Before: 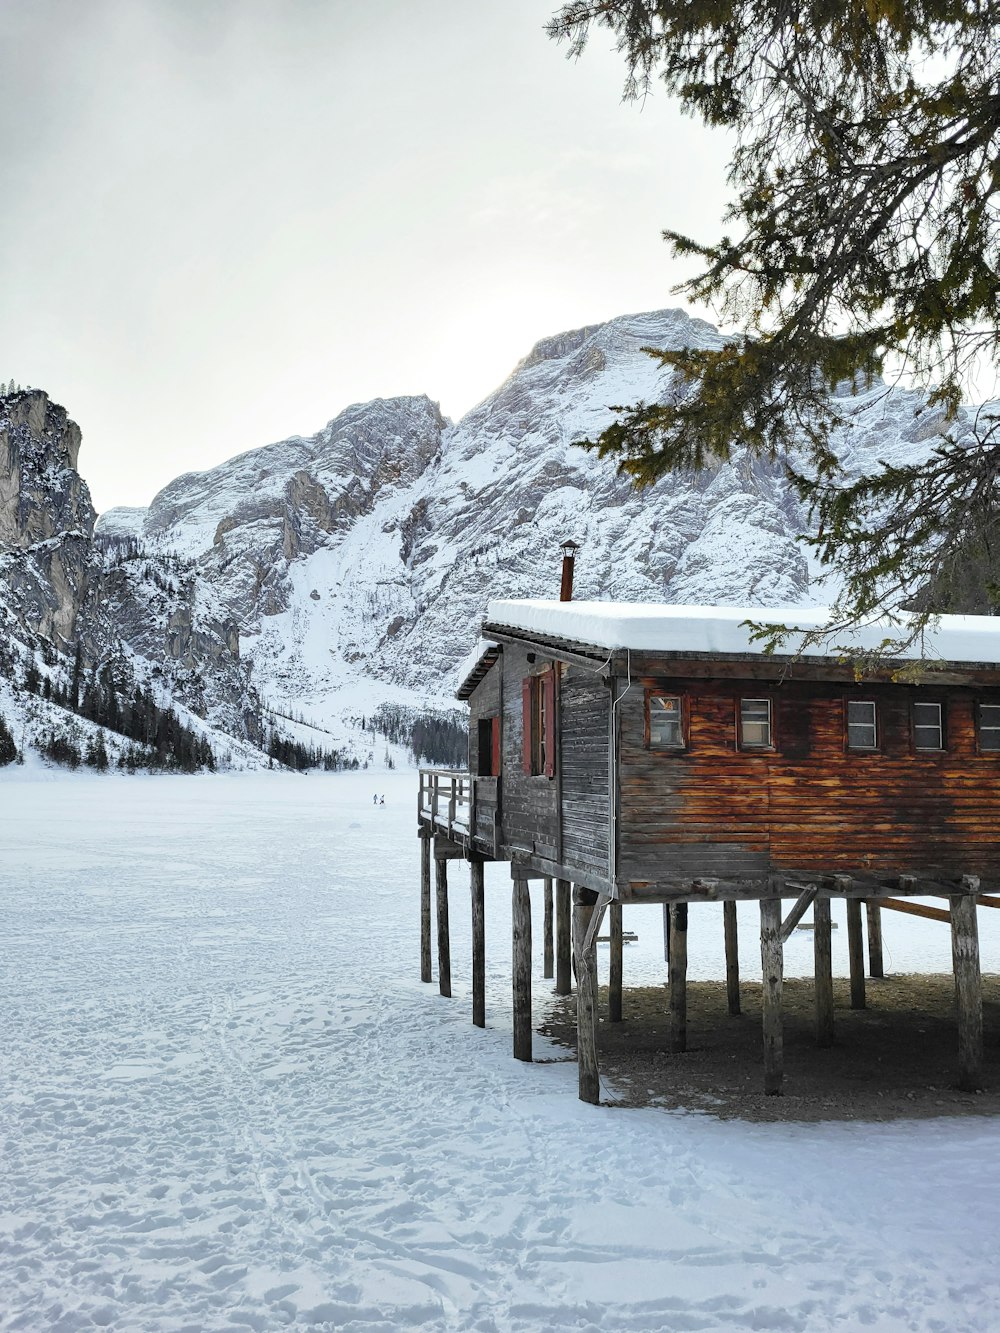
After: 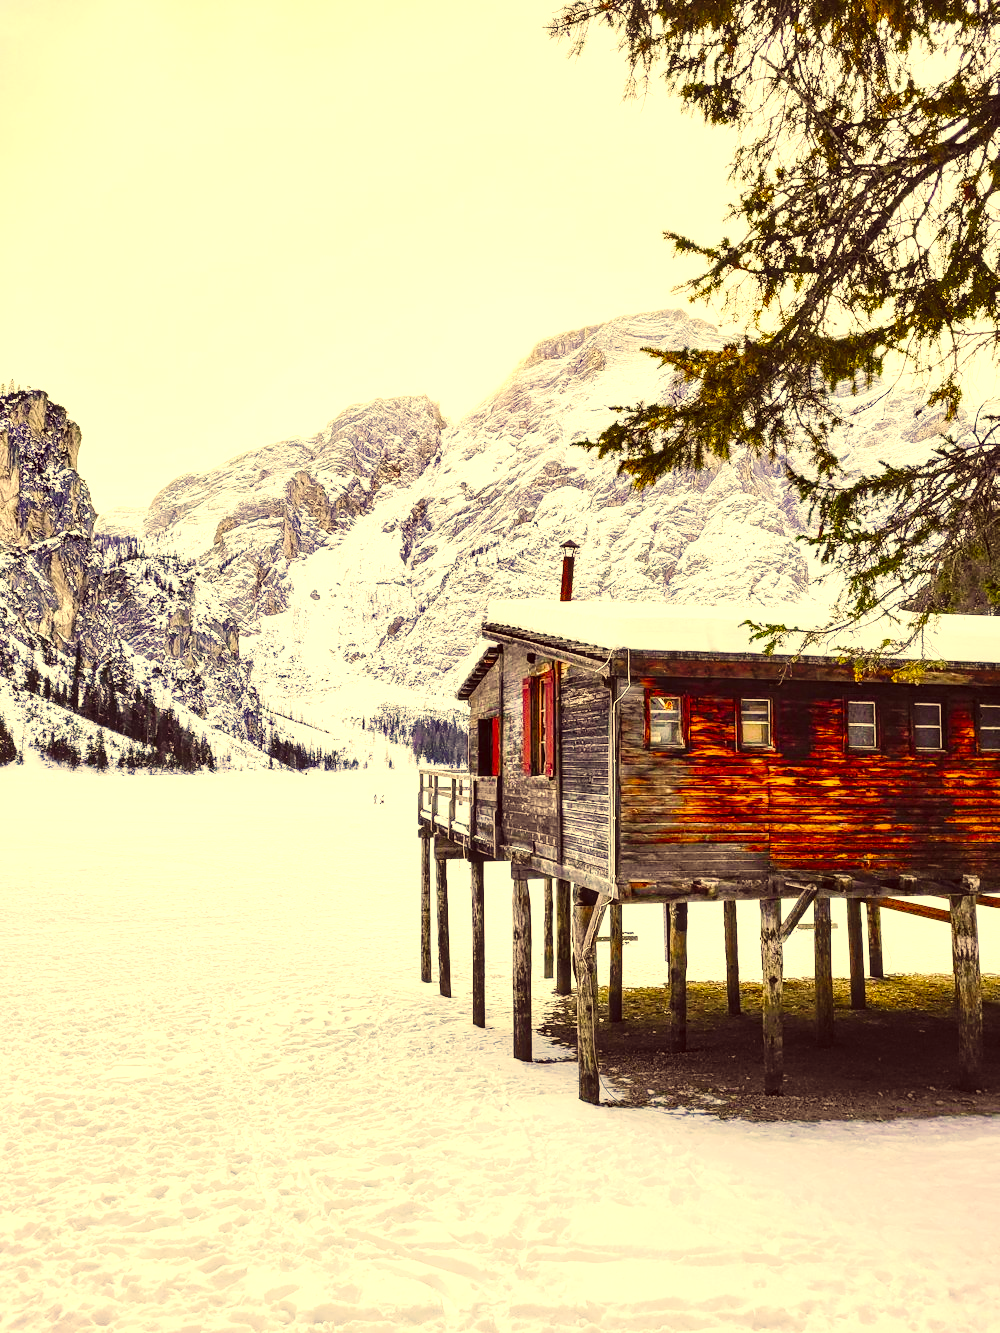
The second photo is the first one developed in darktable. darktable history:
color balance rgb: linear chroma grading › global chroma 9%, perceptual saturation grading › global saturation 36%, perceptual saturation grading › shadows 35%, perceptual brilliance grading › global brilliance 15%, perceptual brilliance grading › shadows -35%, global vibrance 15%
local contrast: detail 130%
exposure: black level correction 0.001, exposure 0.5 EV, compensate exposure bias true, compensate highlight preservation false
color correction: highlights a* 10.12, highlights b* 39.04, shadows a* 14.62, shadows b* 3.37
base curve: curves: ch0 [(0, 0) (0.036, 0.025) (0.121, 0.166) (0.206, 0.329) (0.605, 0.79) (1, 1)], preserve colors none
